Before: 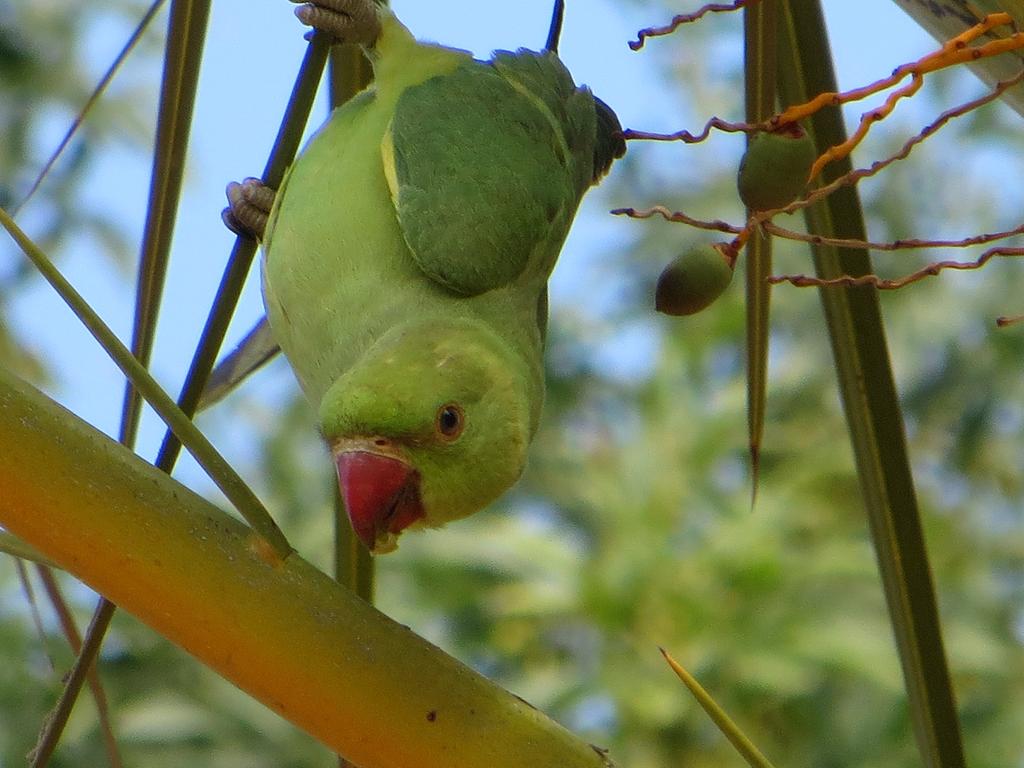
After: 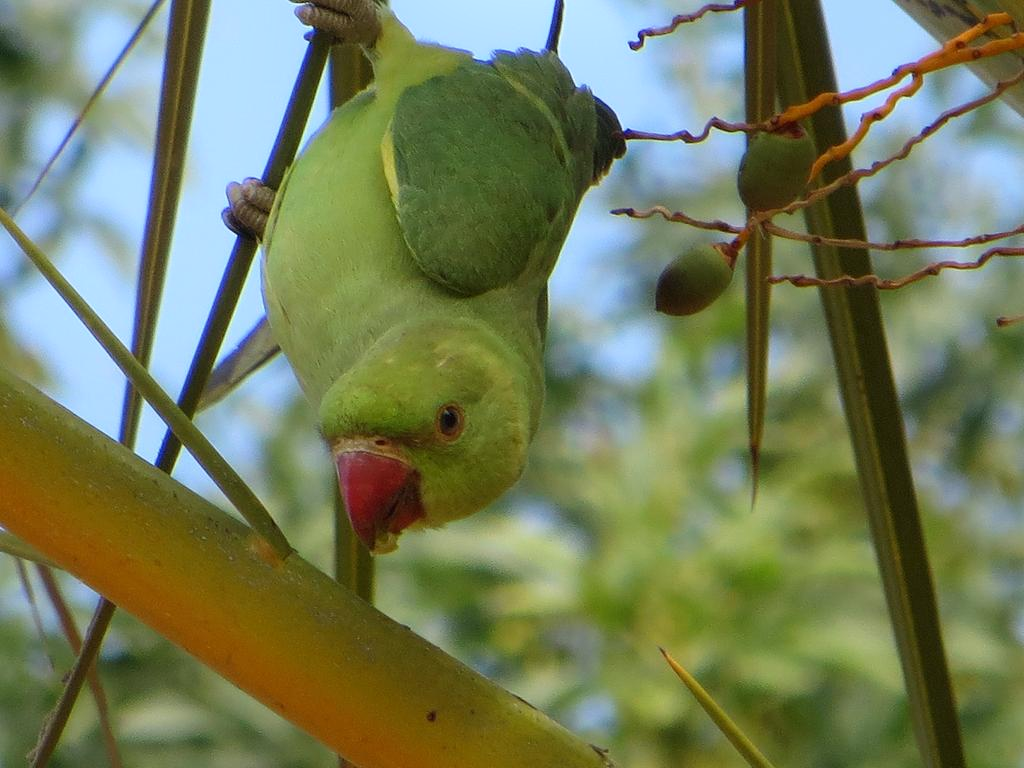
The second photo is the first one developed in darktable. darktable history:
shadows and highlights: shadows -21.66, highlights 99.61, soften with gaussian
